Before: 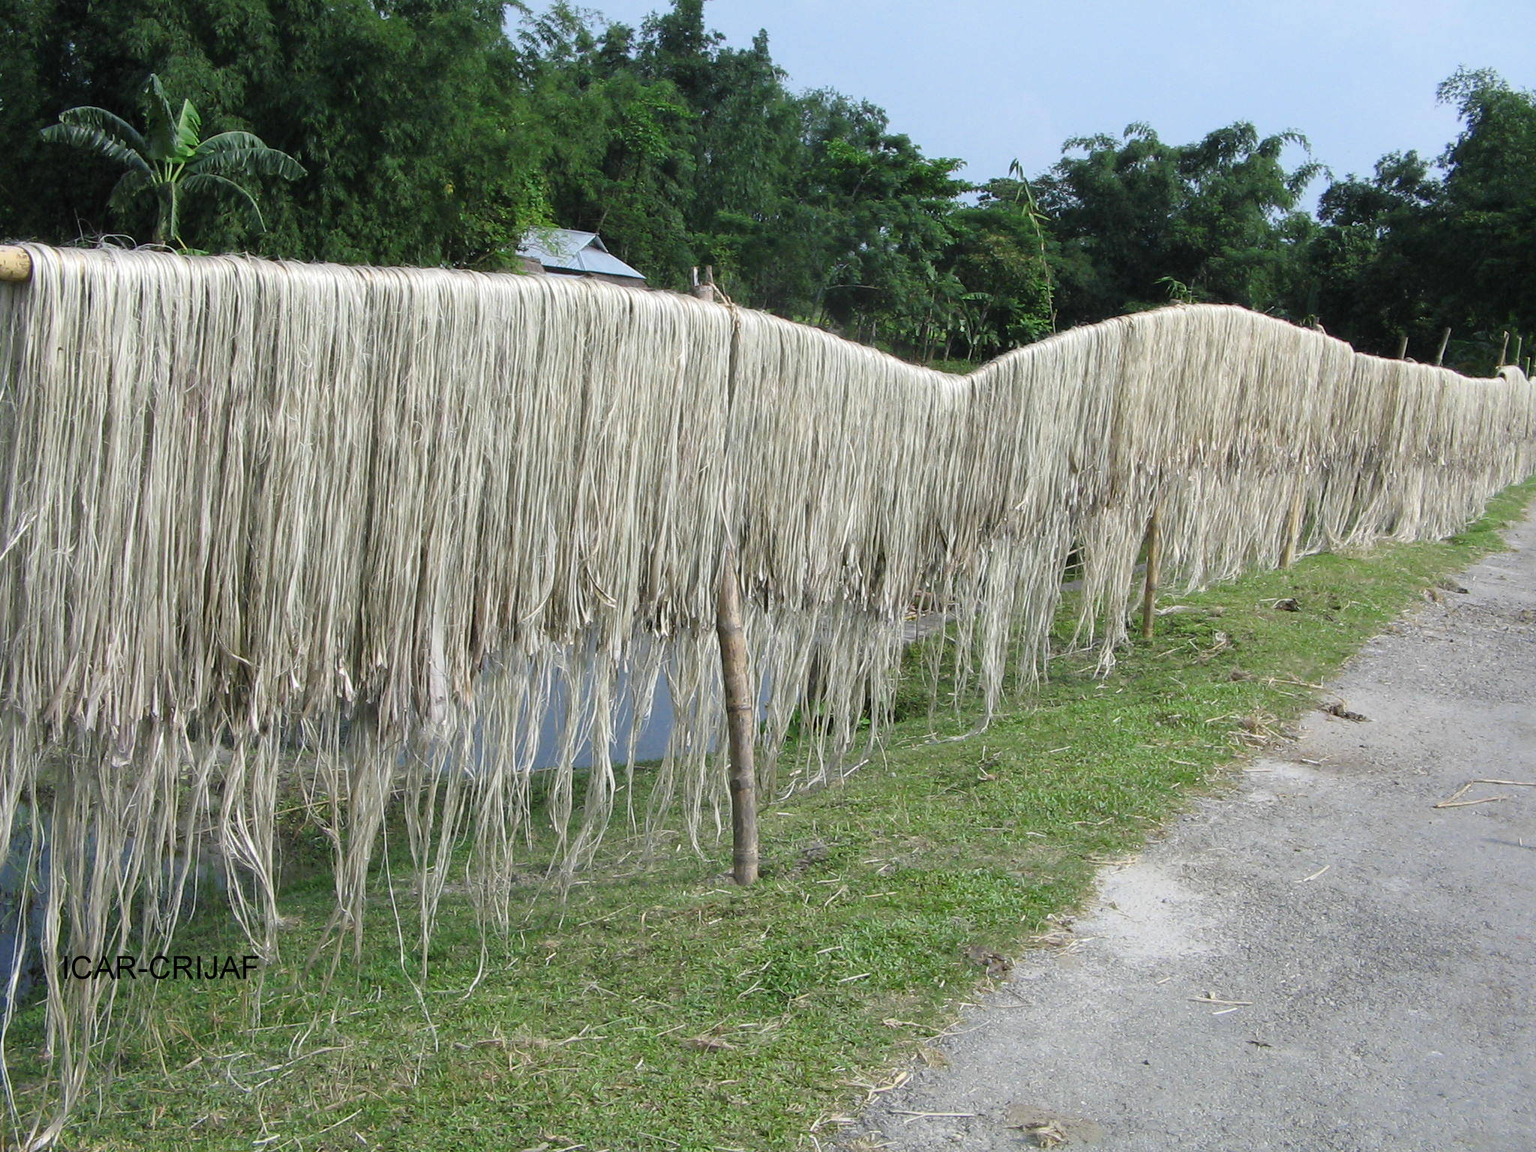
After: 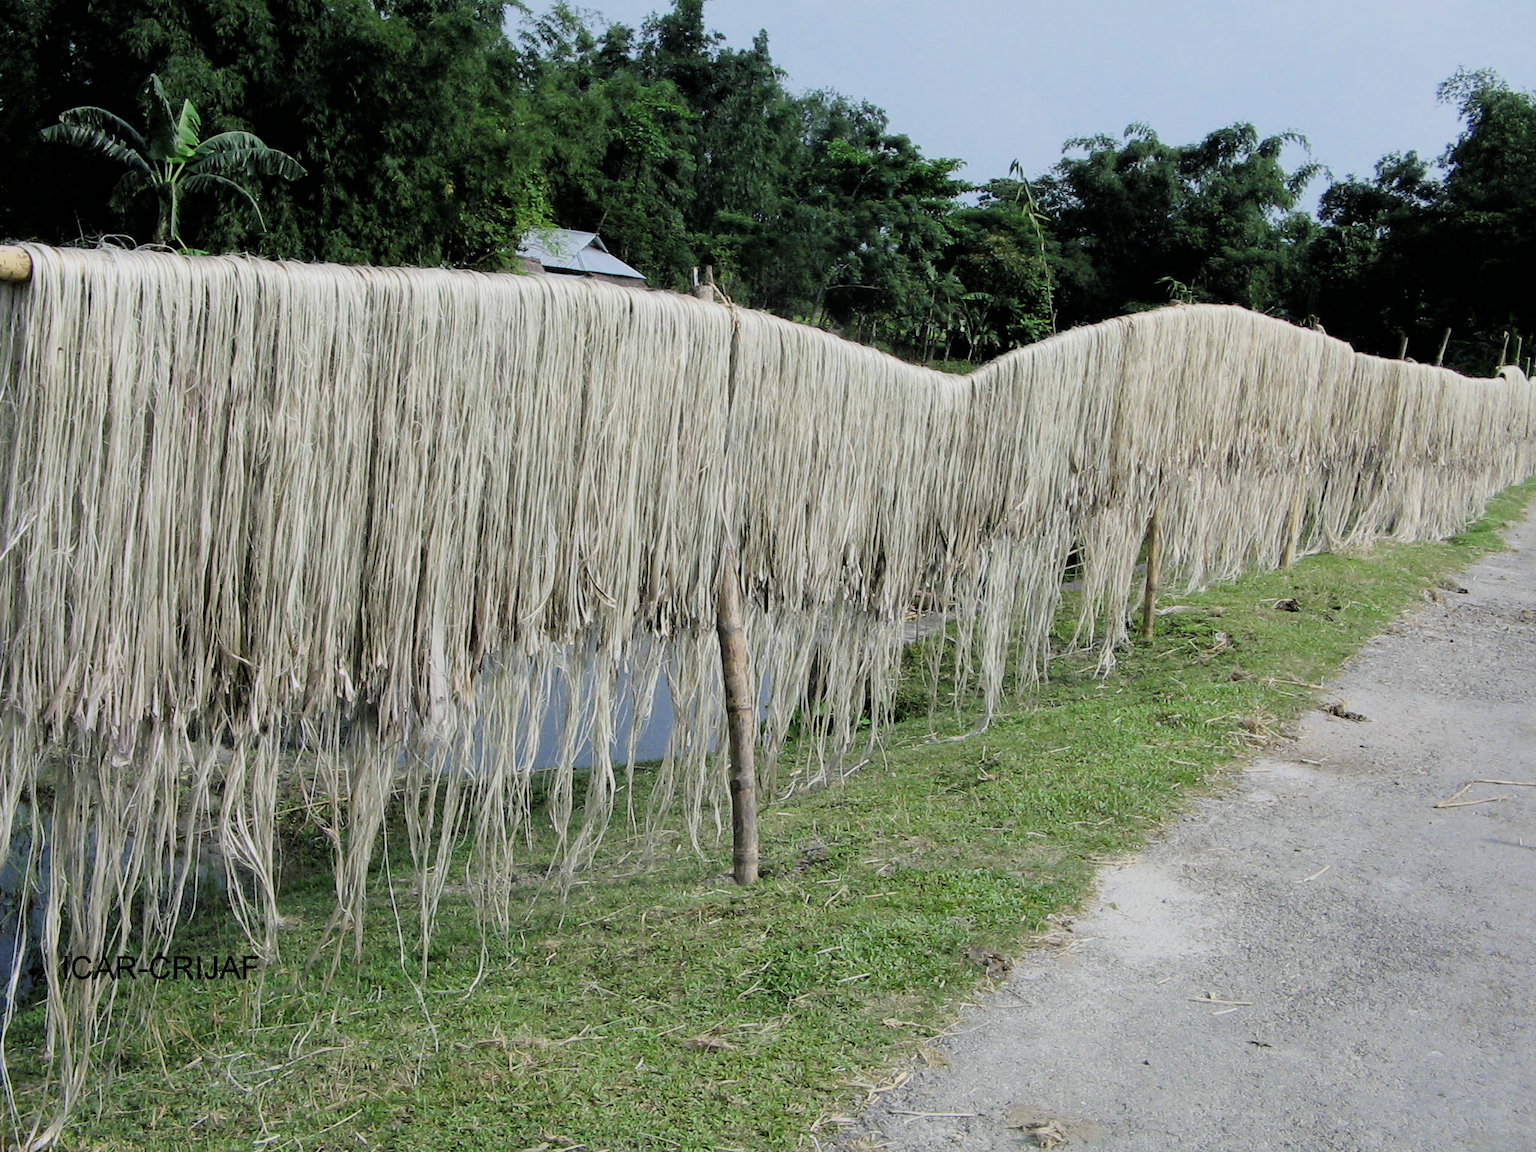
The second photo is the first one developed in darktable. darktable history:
shadows and highlights: radius 331.84, shadows 53.55, highlights -100, compress 94.63%, highlights color adjustment 73.23%, soften with gaussian
filmic rgb: black relative exposure -5 EV, hardness 2.88, contrast 1.2
